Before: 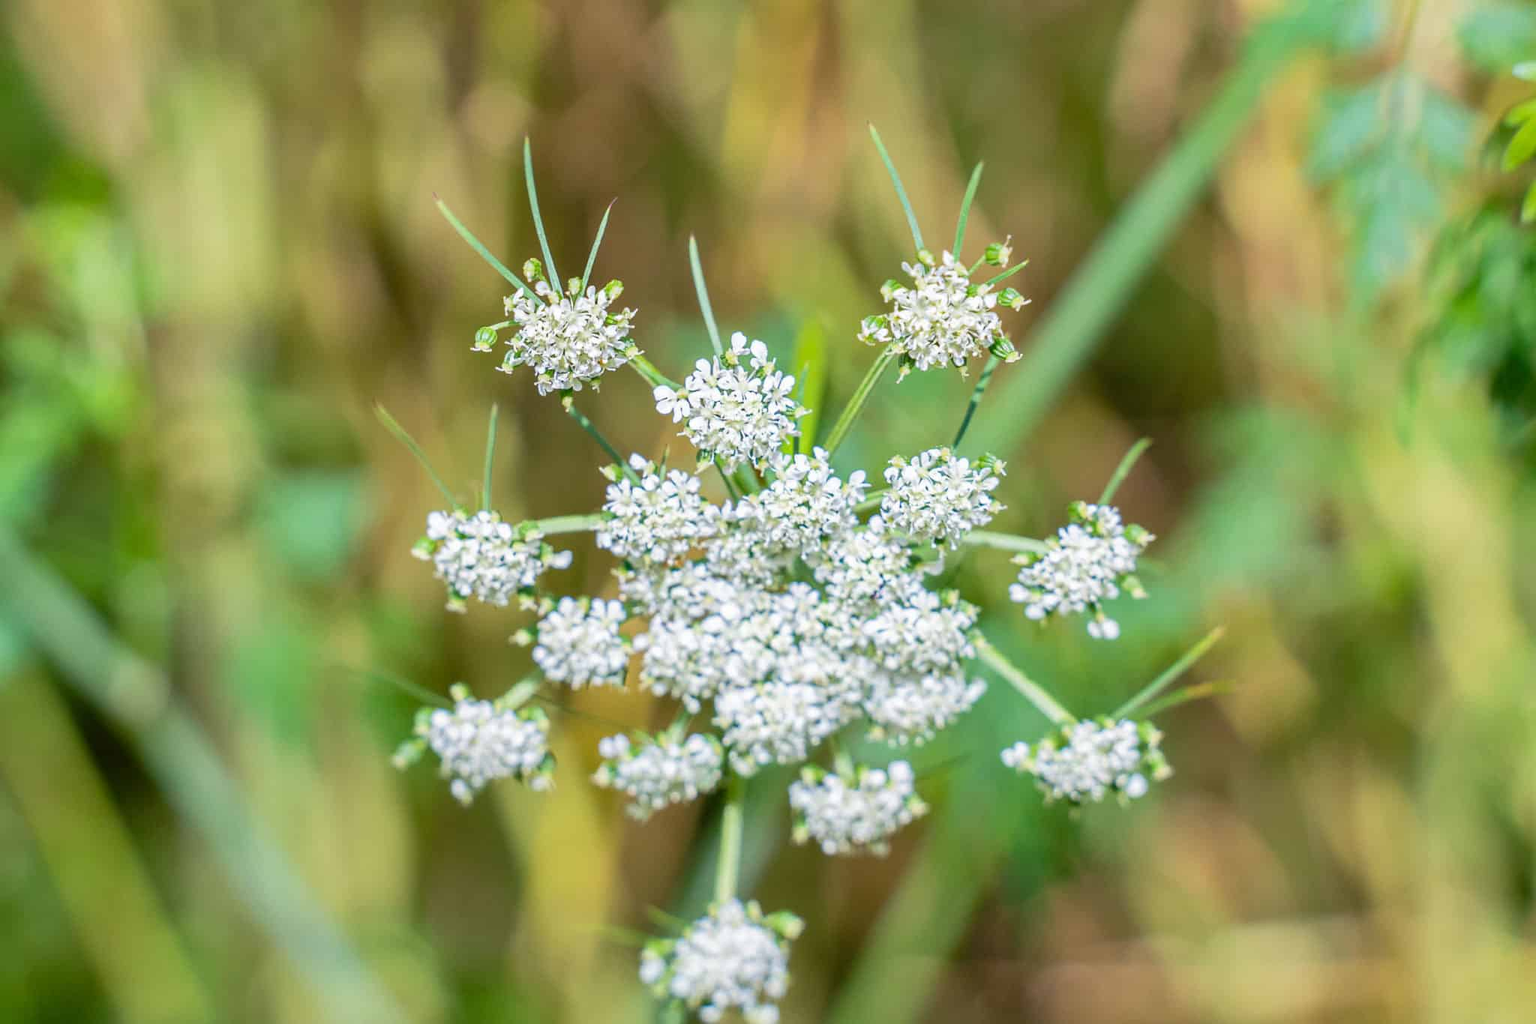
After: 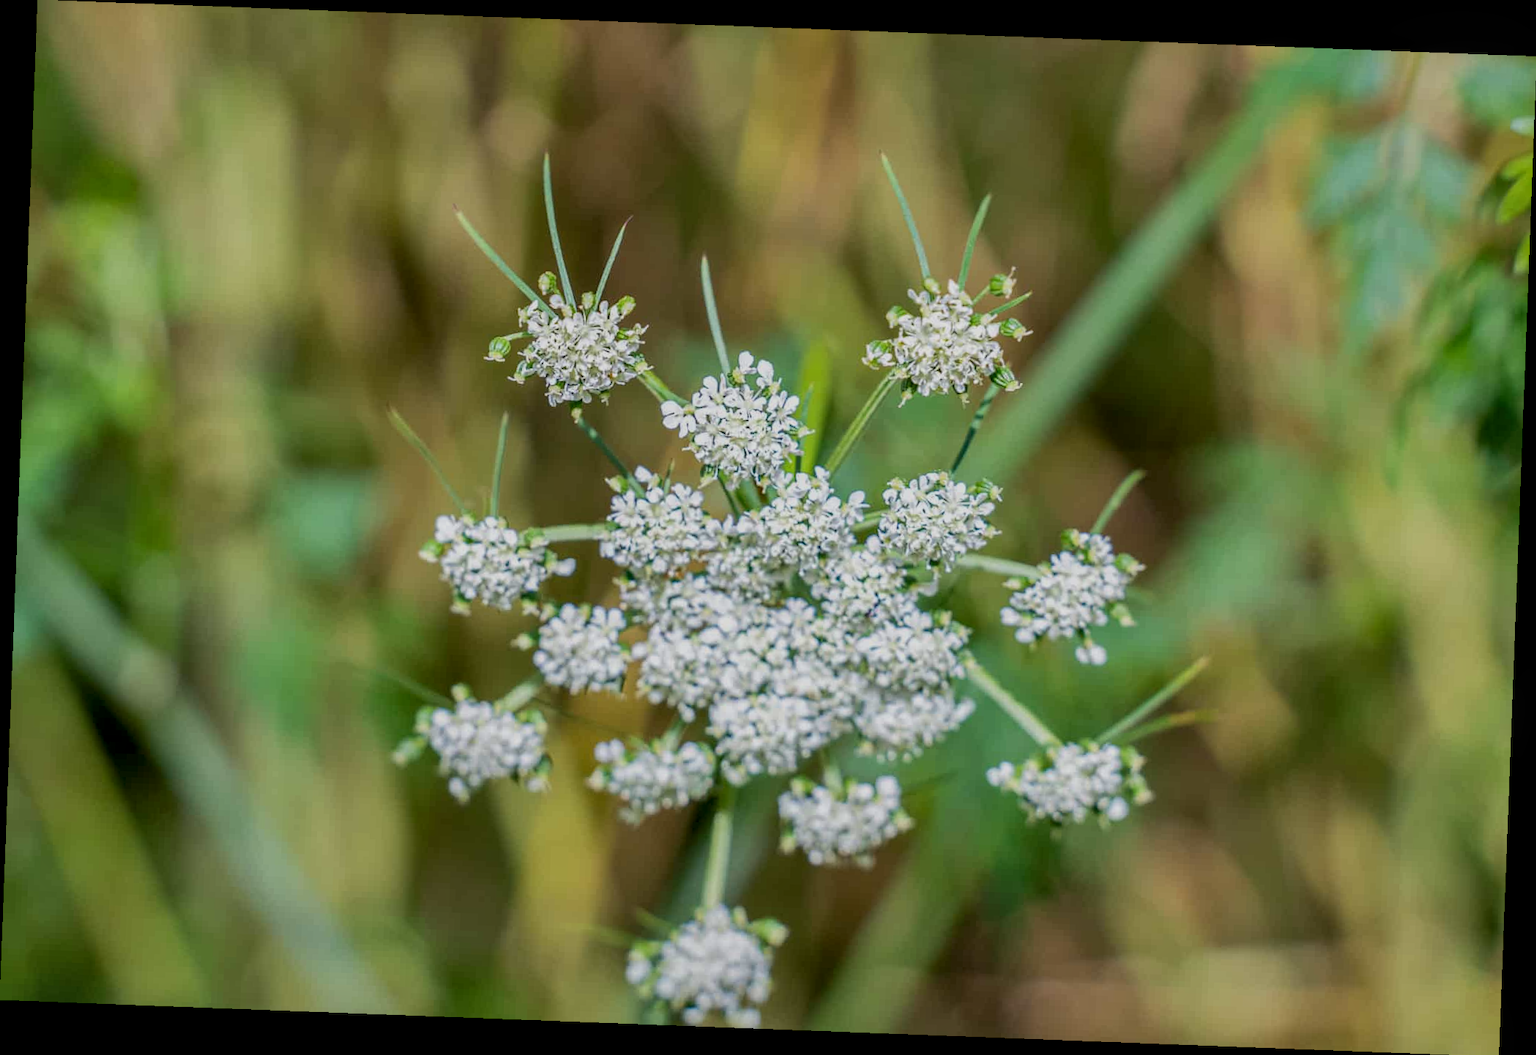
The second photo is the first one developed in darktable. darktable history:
rotate and perspective: rotation 2.17°, automatic cropping off
local contrast: detail 130%
exposure: black level correction 0, exposure -0.721 EV, compensate highlight preservation false
